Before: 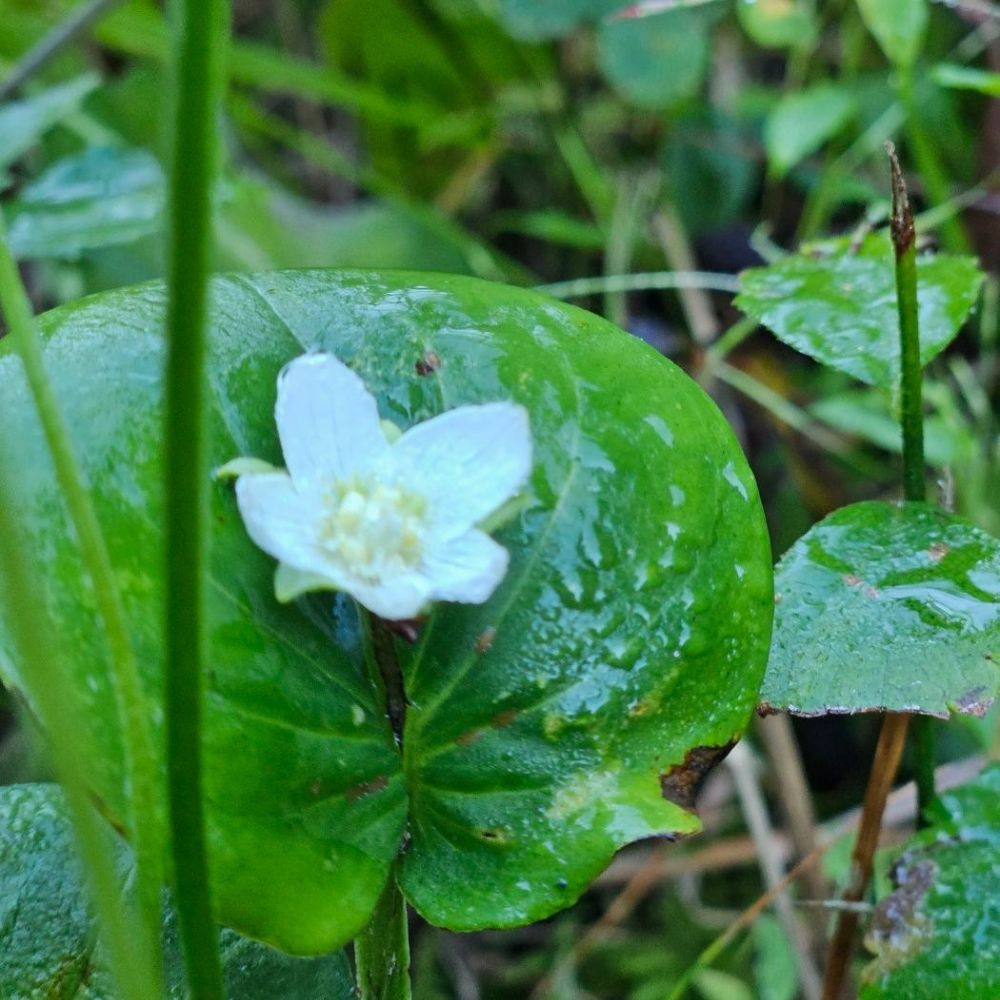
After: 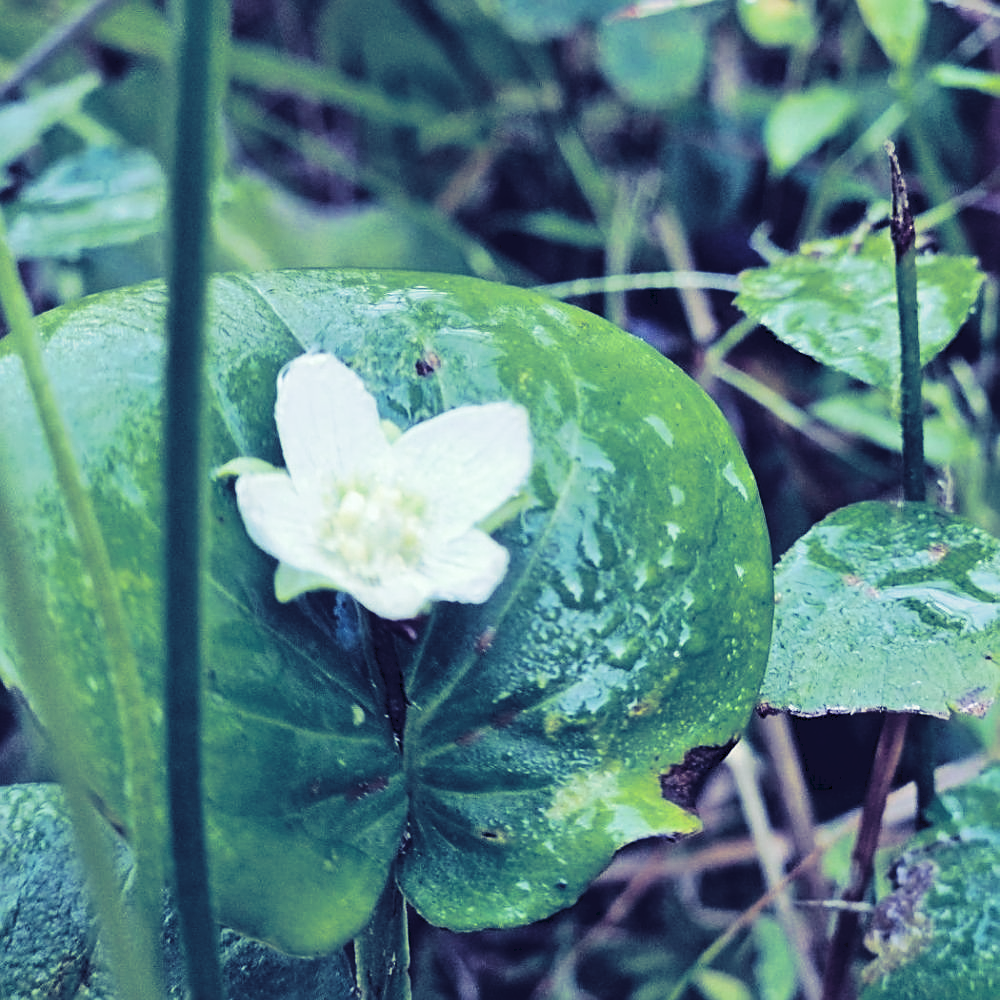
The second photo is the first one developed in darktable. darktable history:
tone curve: curves: ch0 [(0, 0) (0.003, 0.112) (0.011, 0.115) (0.025, 0.111) (0.044, 0.114) (0.069, 0.126) (0.1, 0.144) (0.136, 0.164) (0.177, 0.196) (0.224, 0.249) (0.277, 0.316) (0.335, 0.401) (0.399, 0.487) (0.468, 0.571) (0.543, 0.647) (0.623, 0.728) (0.709, 0.795) (0.801, 0.866) (0.898, 0.933) (1, 1)], preserve colors none
exposure: black level correction 0.001, exposure 0.14 EV, compensate highlight preservation false
sharpen: on, module defaults
split-toning: shadows › hue 242.67°, shadows › saturation 0.733, highlights › hue 45.33°, highlights › saturation 0.667, balance -53.304, compress 21.15%
